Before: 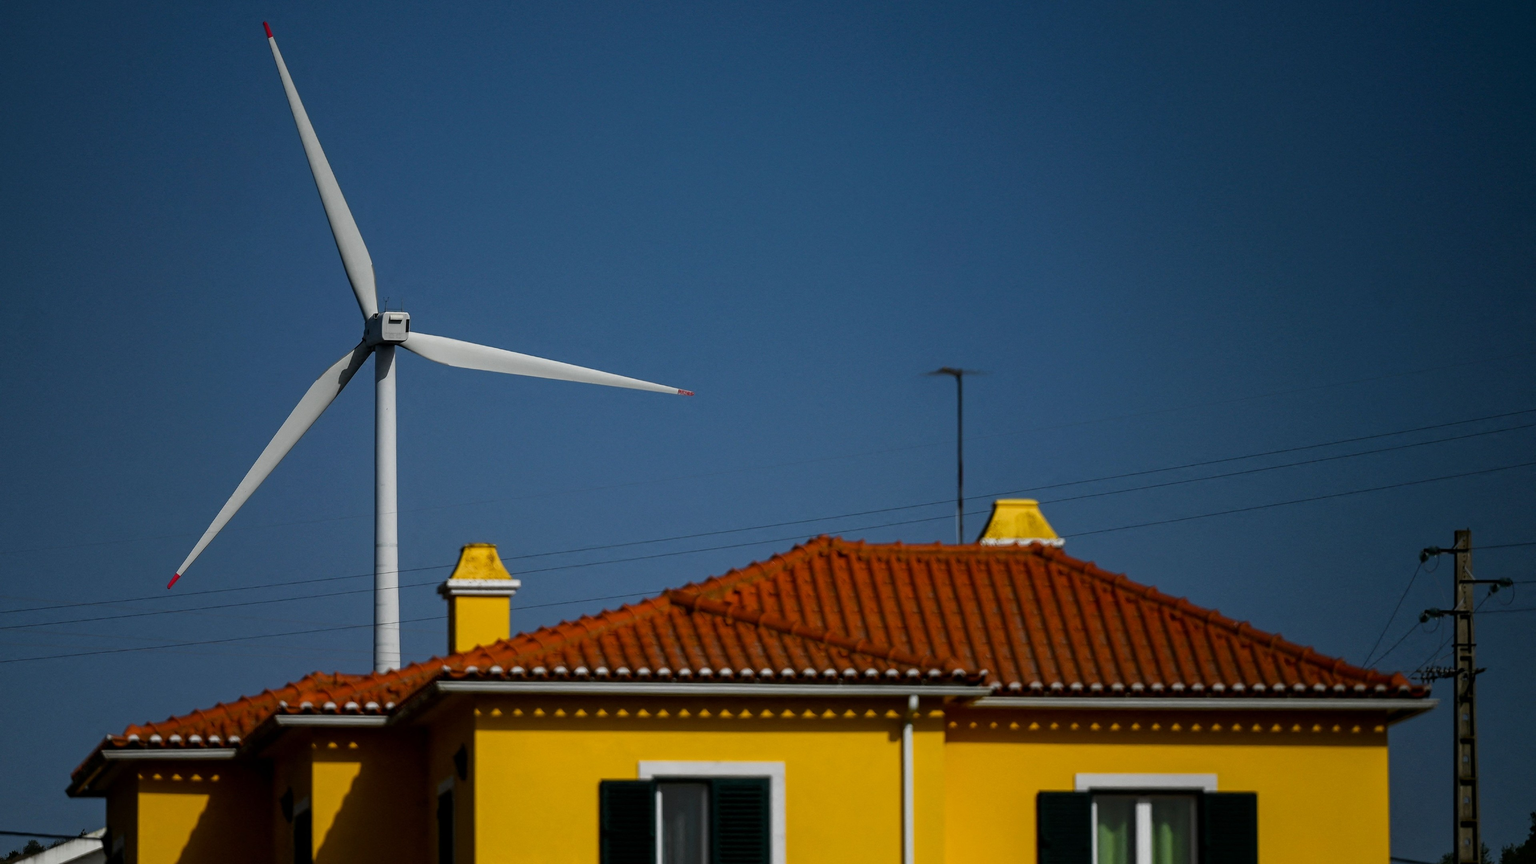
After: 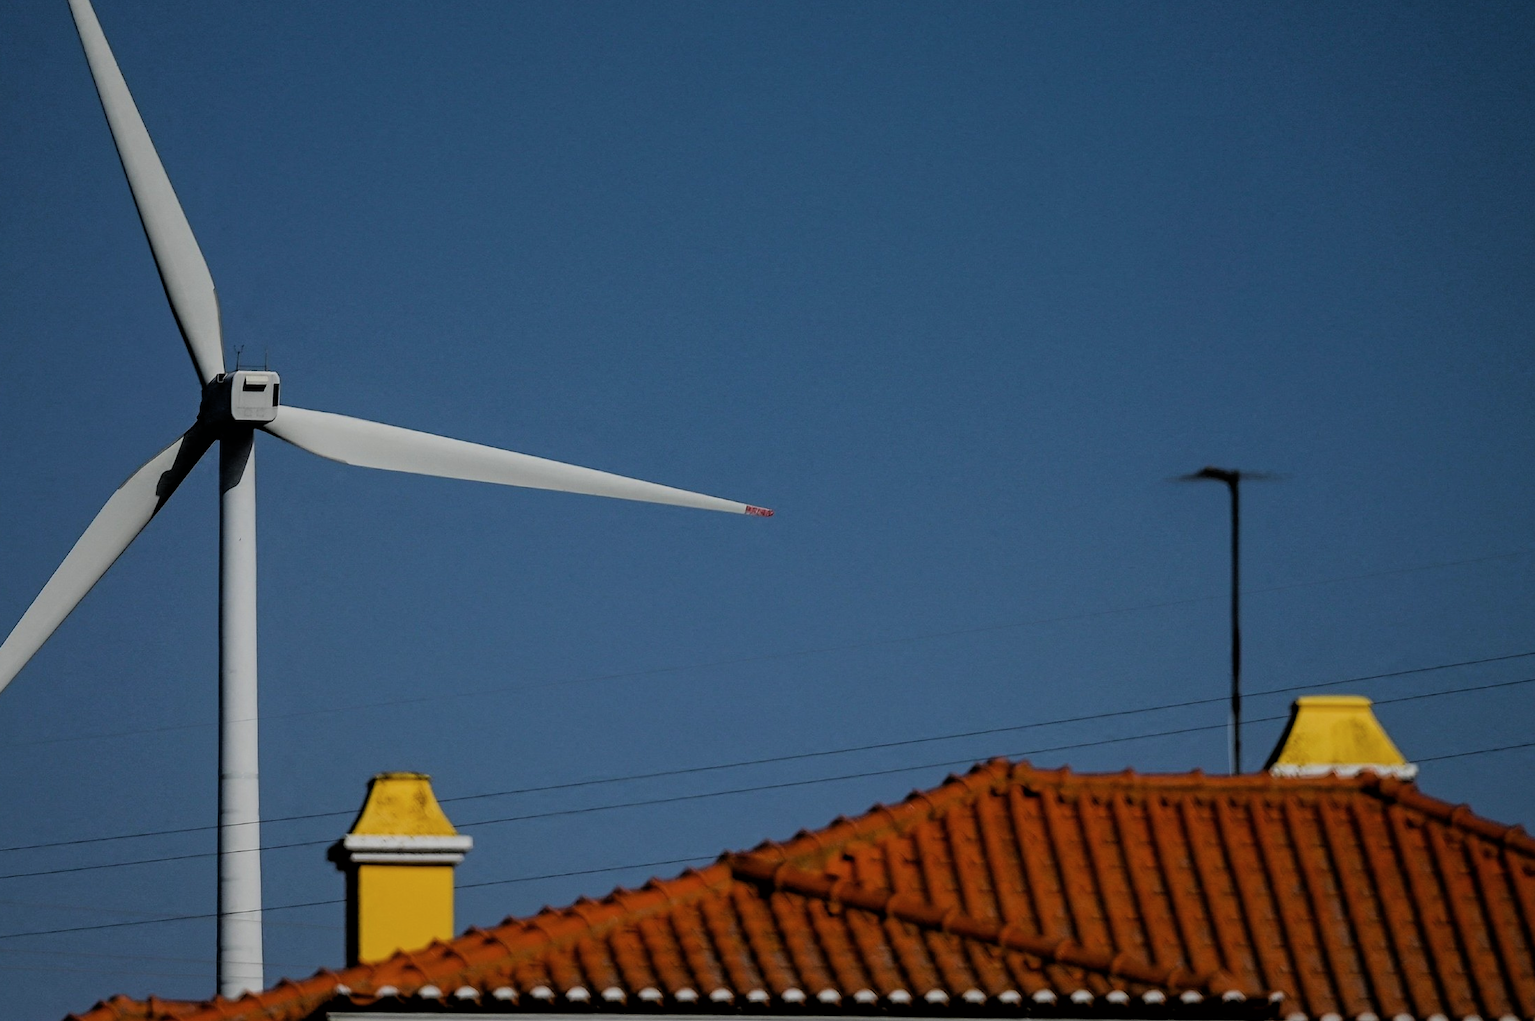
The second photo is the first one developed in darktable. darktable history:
contrast brightness saturation: saturation -0.061
crop: left 16.219%, top 11.391%, right 26.18%, bottom 20.491%
filmic rgb: black relative exposure -4.3 EV, white relative exposure 4.56 EV, threshold 3.02 EV, hardness 2.39, contrast 1.056, color science v6 (2022), enable highlight reconstruction true
velvia: strength 6.47%
